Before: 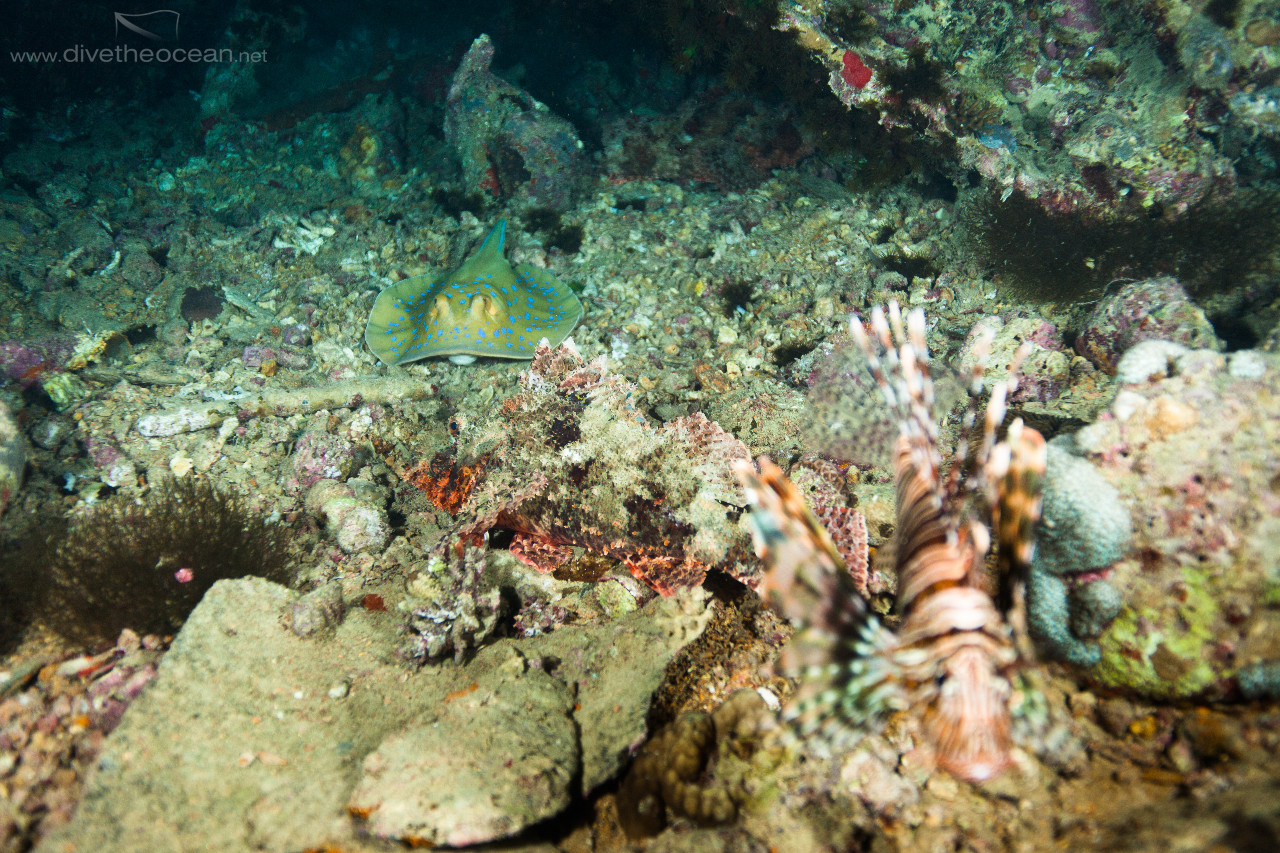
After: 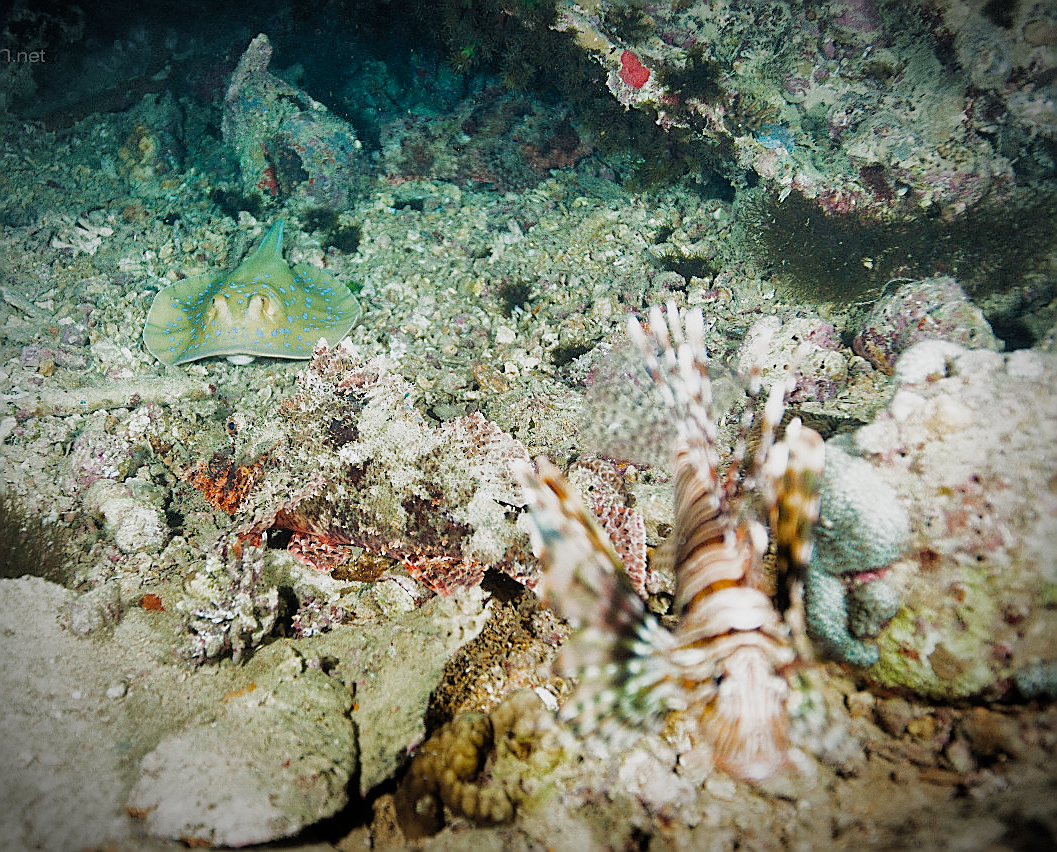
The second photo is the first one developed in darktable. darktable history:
sharpen: radius 1.347, amount 1.264, threshold 0.616
exposure: black level correction 0, exposure 1.095 EV, compensate highlight preservation false
vignetting: brightness -0.711, saturation -0.481, automatic ratio true, unbound false
filmic rgb: black relative exposure -7.65 EV, white relative exposure 4.56 EV, hardness 3.61, preserve chrominance no, color science v4 (2020), iterations of high-quality reconstruction 0, type of noise poissonian
crop: left 17.353%, bottom 0.037%
shadows and highlights: shadows 39.84, highlights -59.94
